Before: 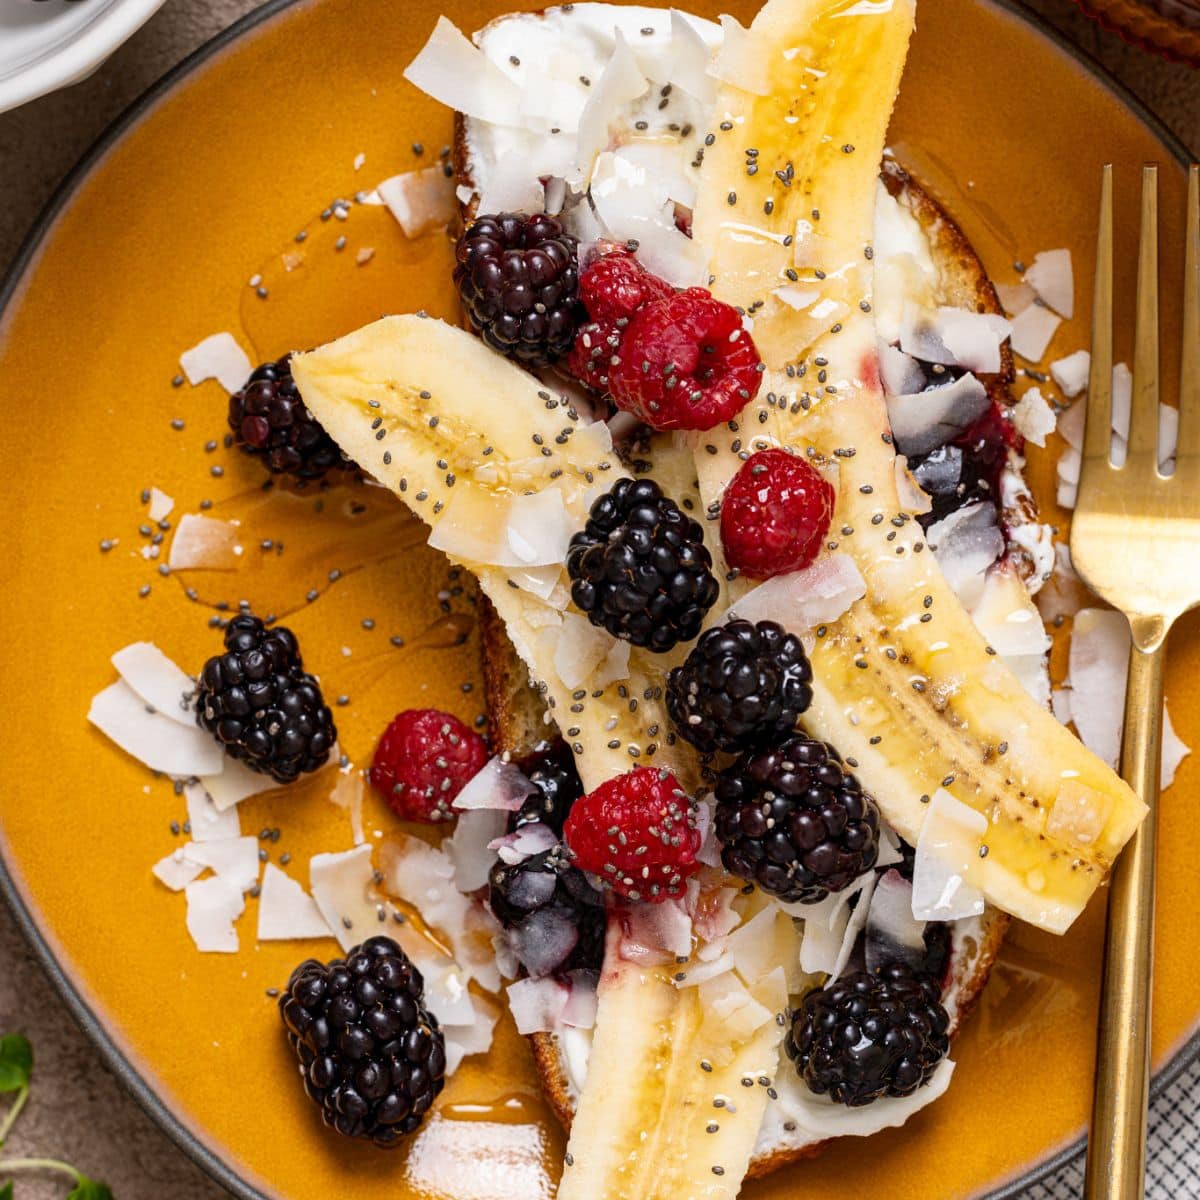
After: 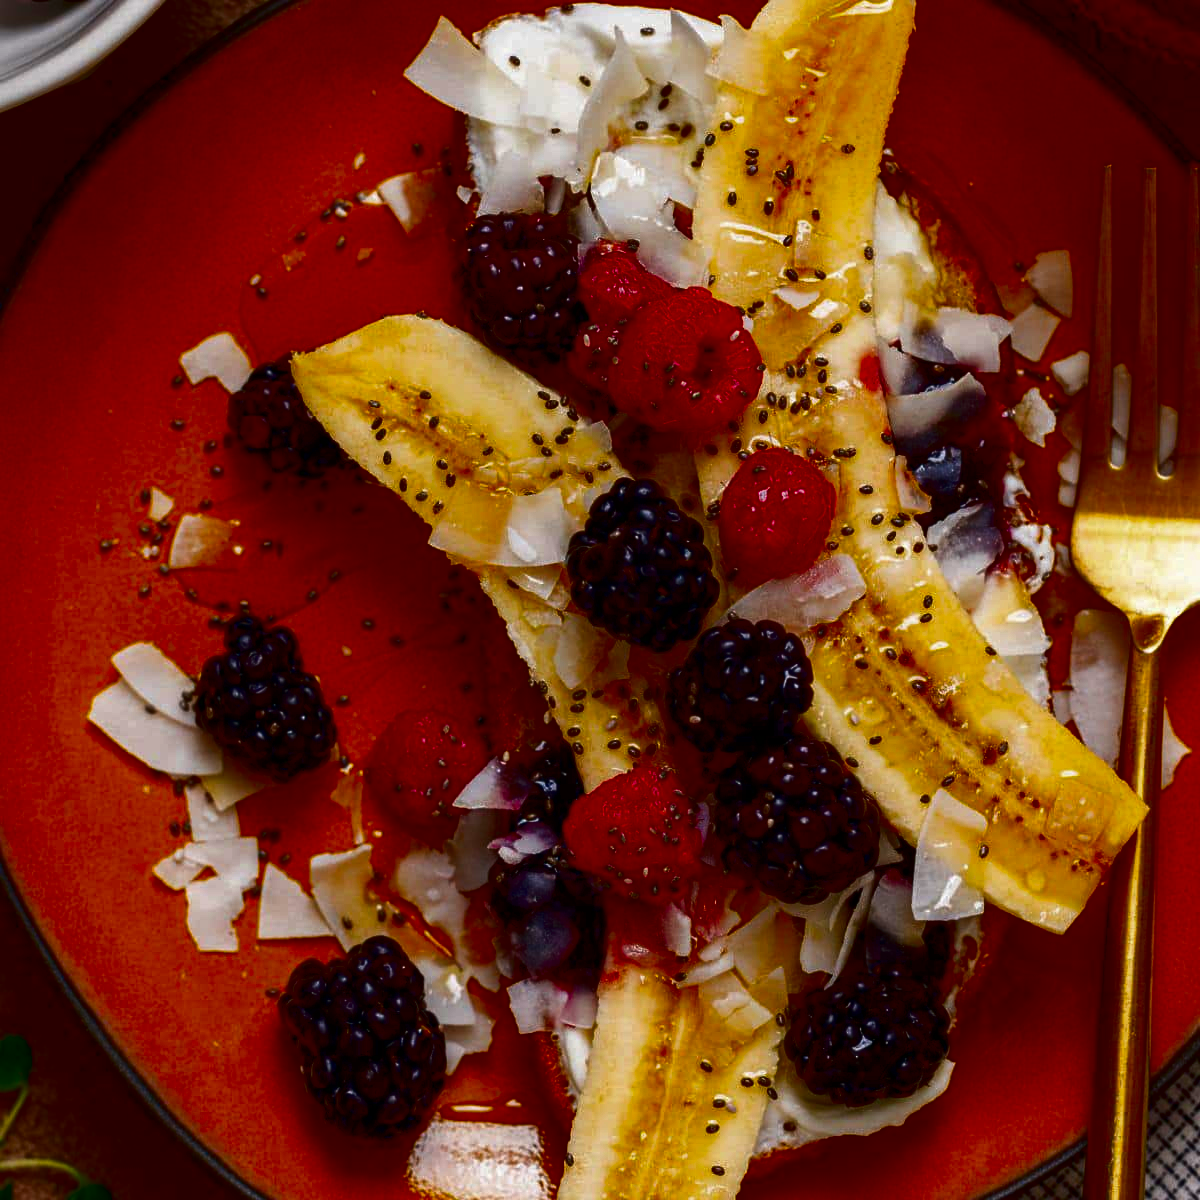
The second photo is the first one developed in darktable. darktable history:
contrast brightness saturation: brightness -0.995, saturation 0.993
